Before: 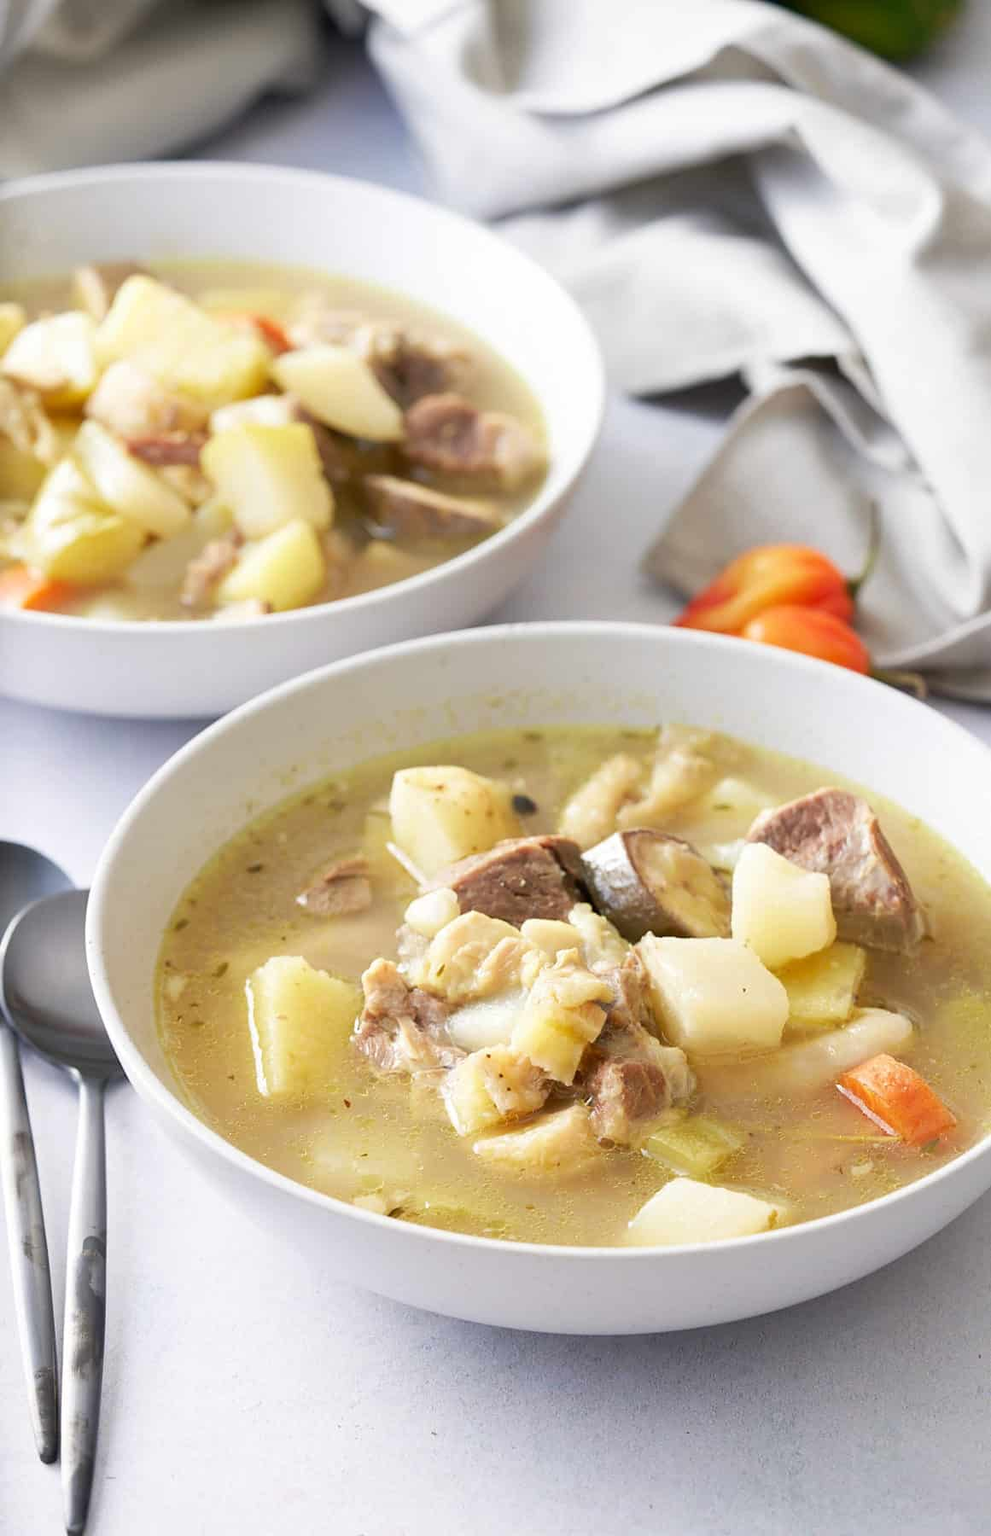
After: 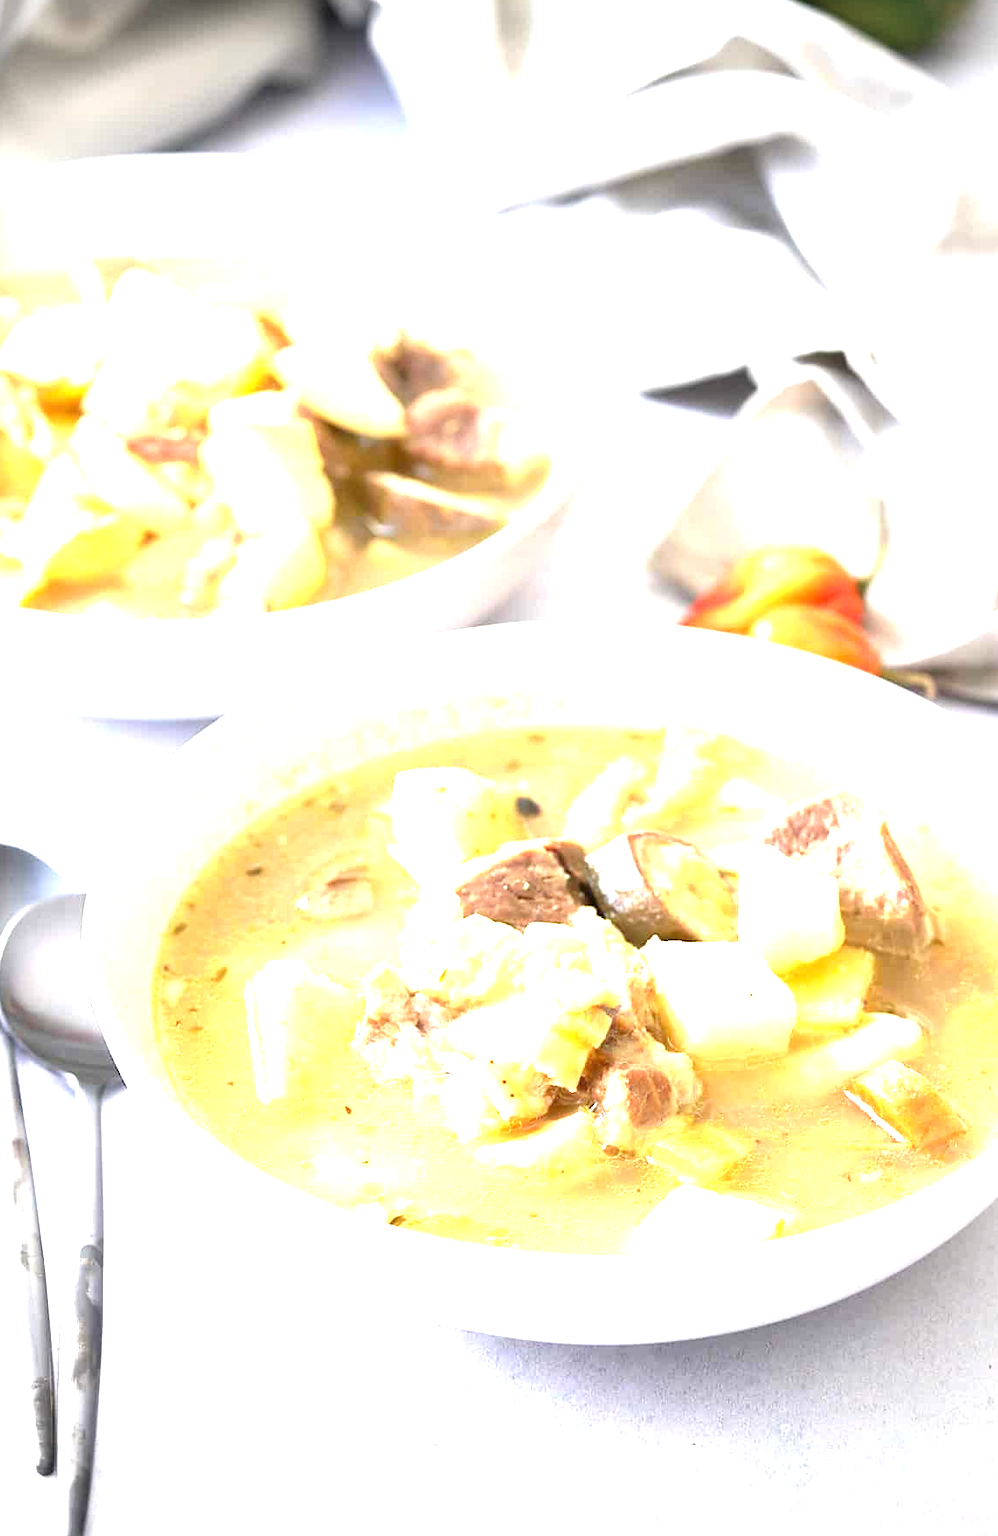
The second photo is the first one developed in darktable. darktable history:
crop: left 0.487%, top 0.709%, right 0.205%, bottom 0.742%
vignetting: on, module defaults
exposure: black level correction 0, exposure 1.744 EV, compensate highlight preservation false
